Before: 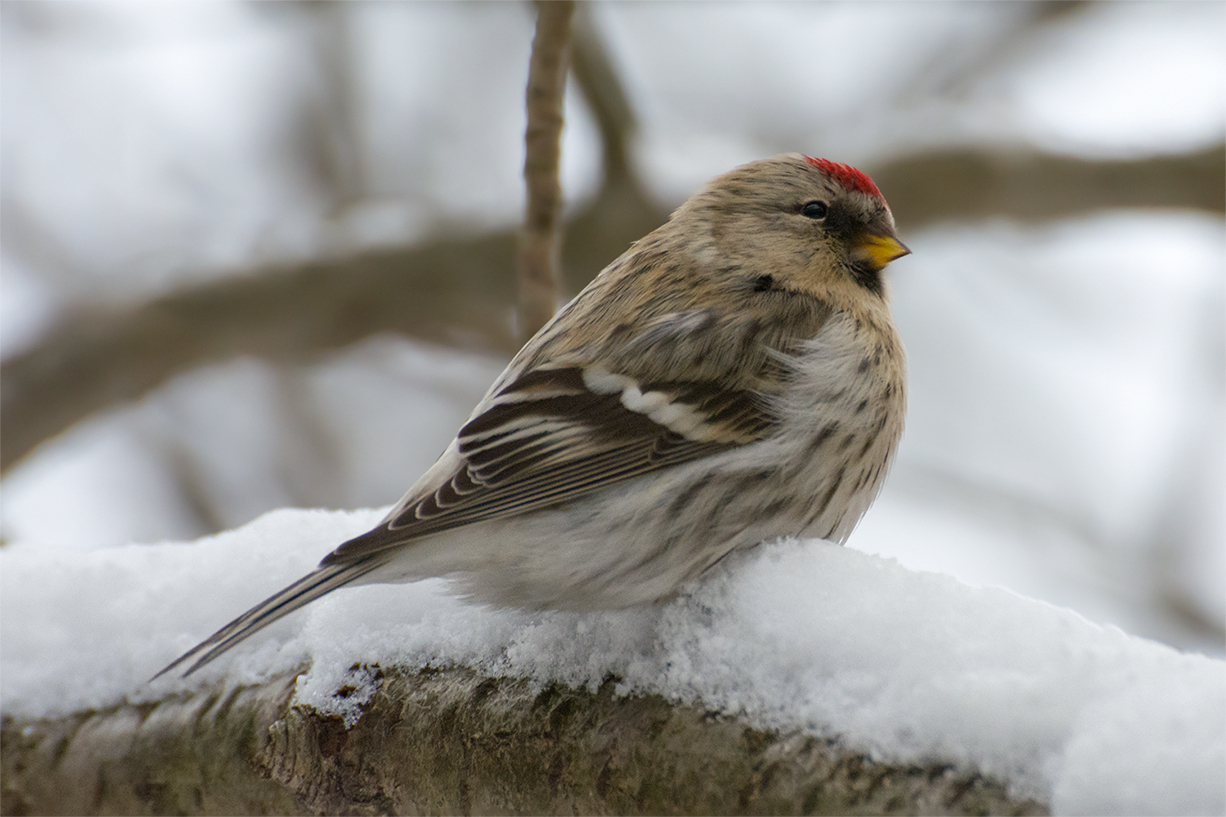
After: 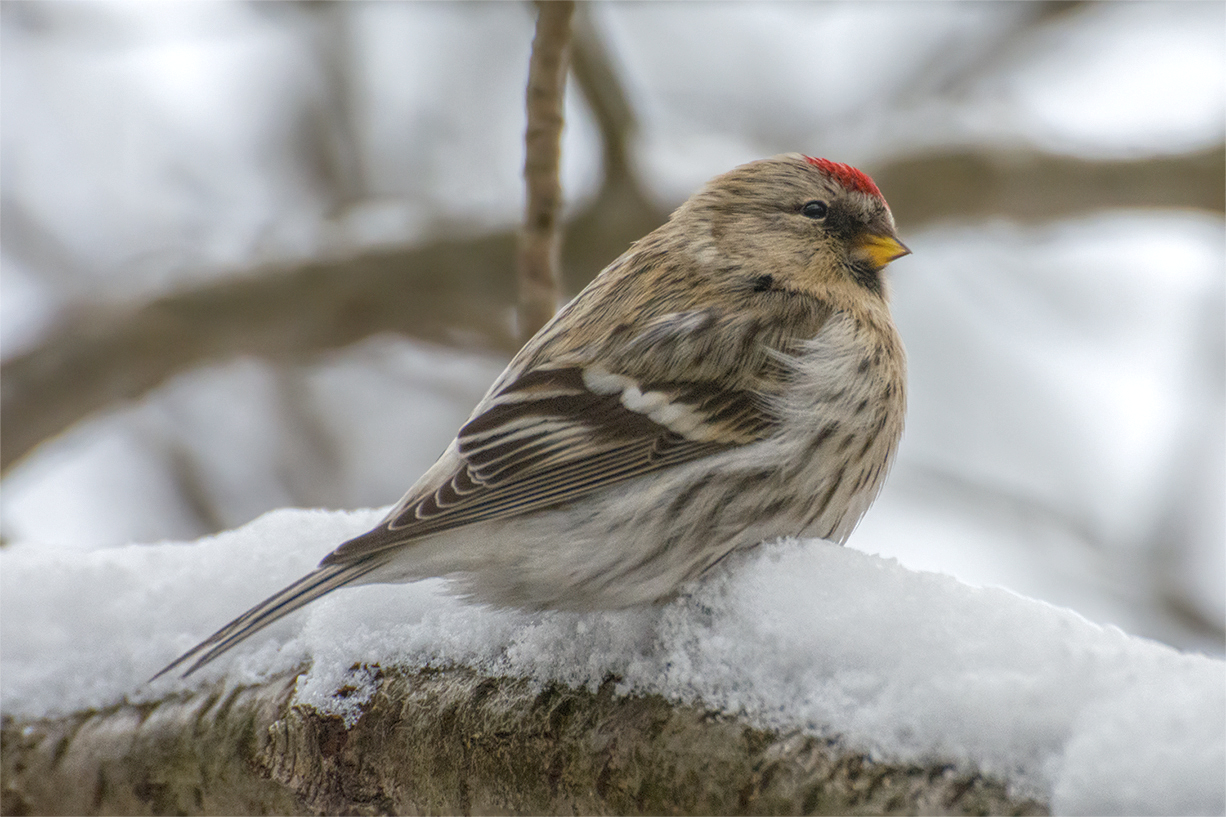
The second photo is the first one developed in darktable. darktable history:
local contrast: highlights 67%, shadows 34%, detail 166%, midtone range 0.2
